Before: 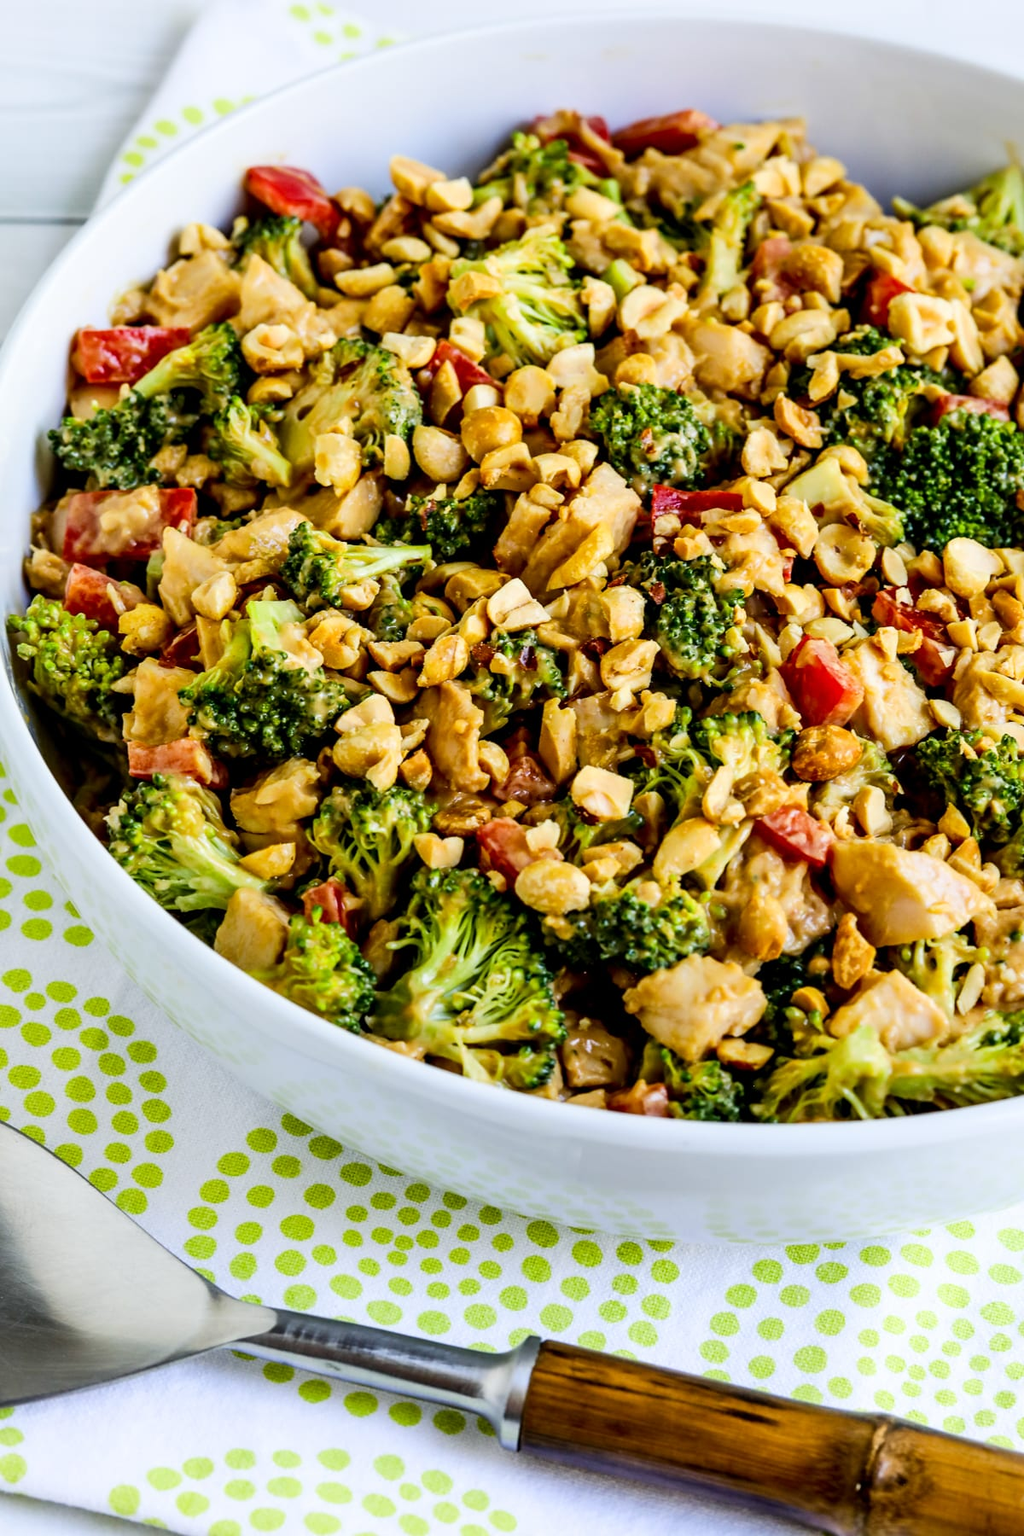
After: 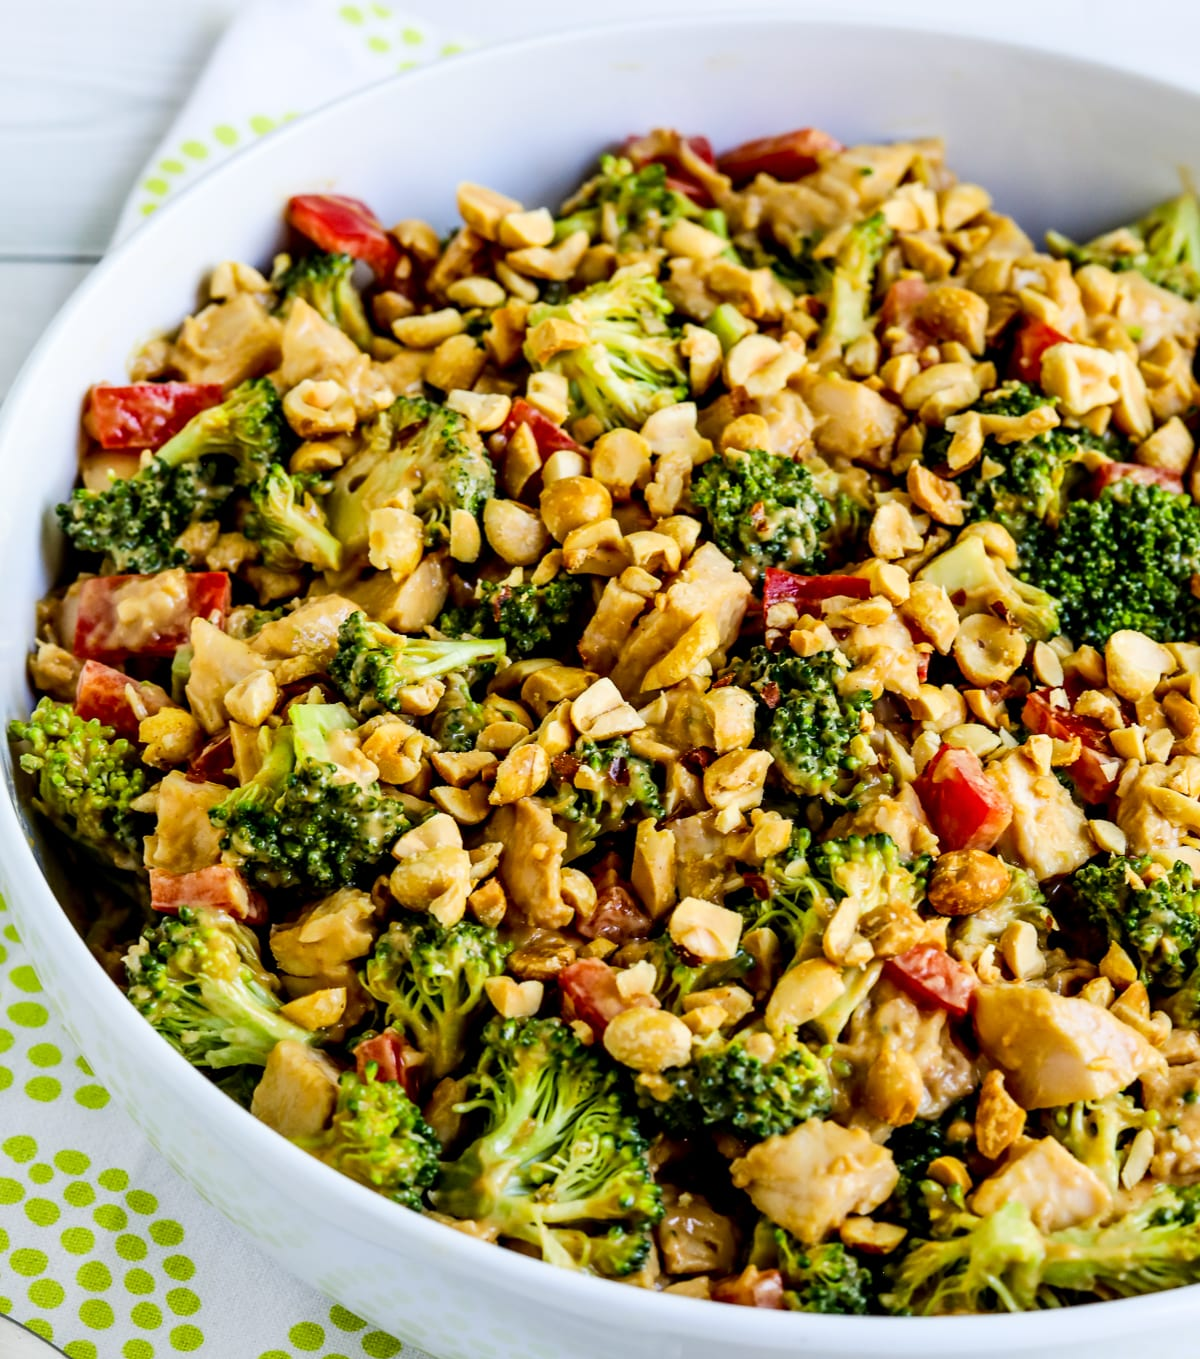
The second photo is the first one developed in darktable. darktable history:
crop: bottom 24.48%
